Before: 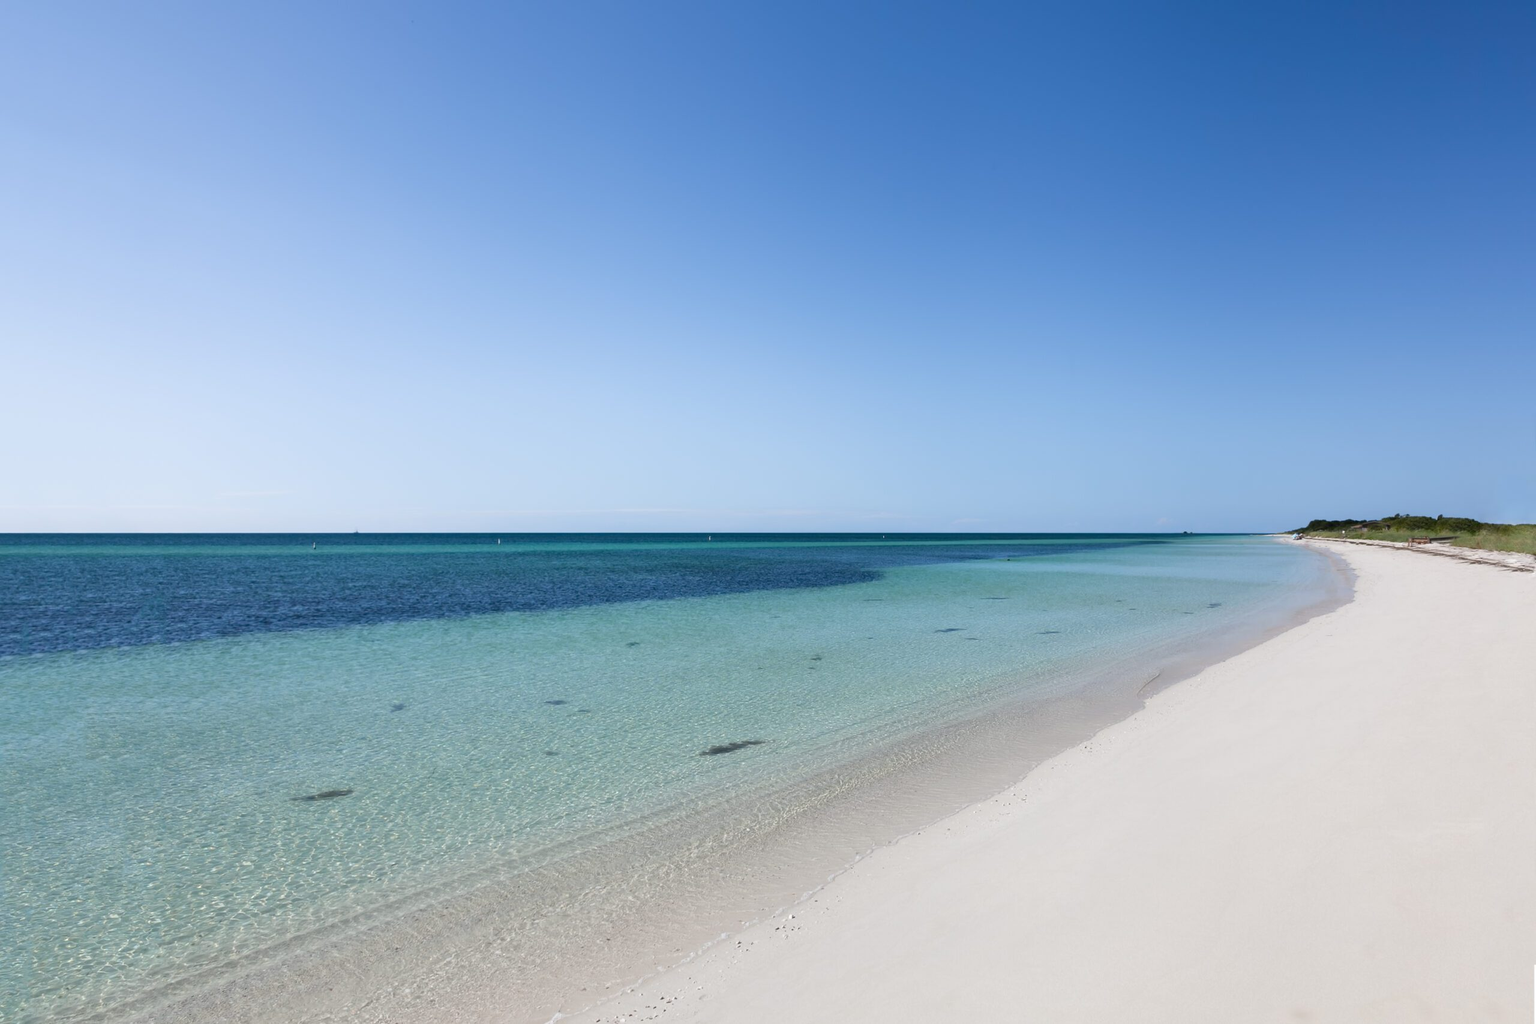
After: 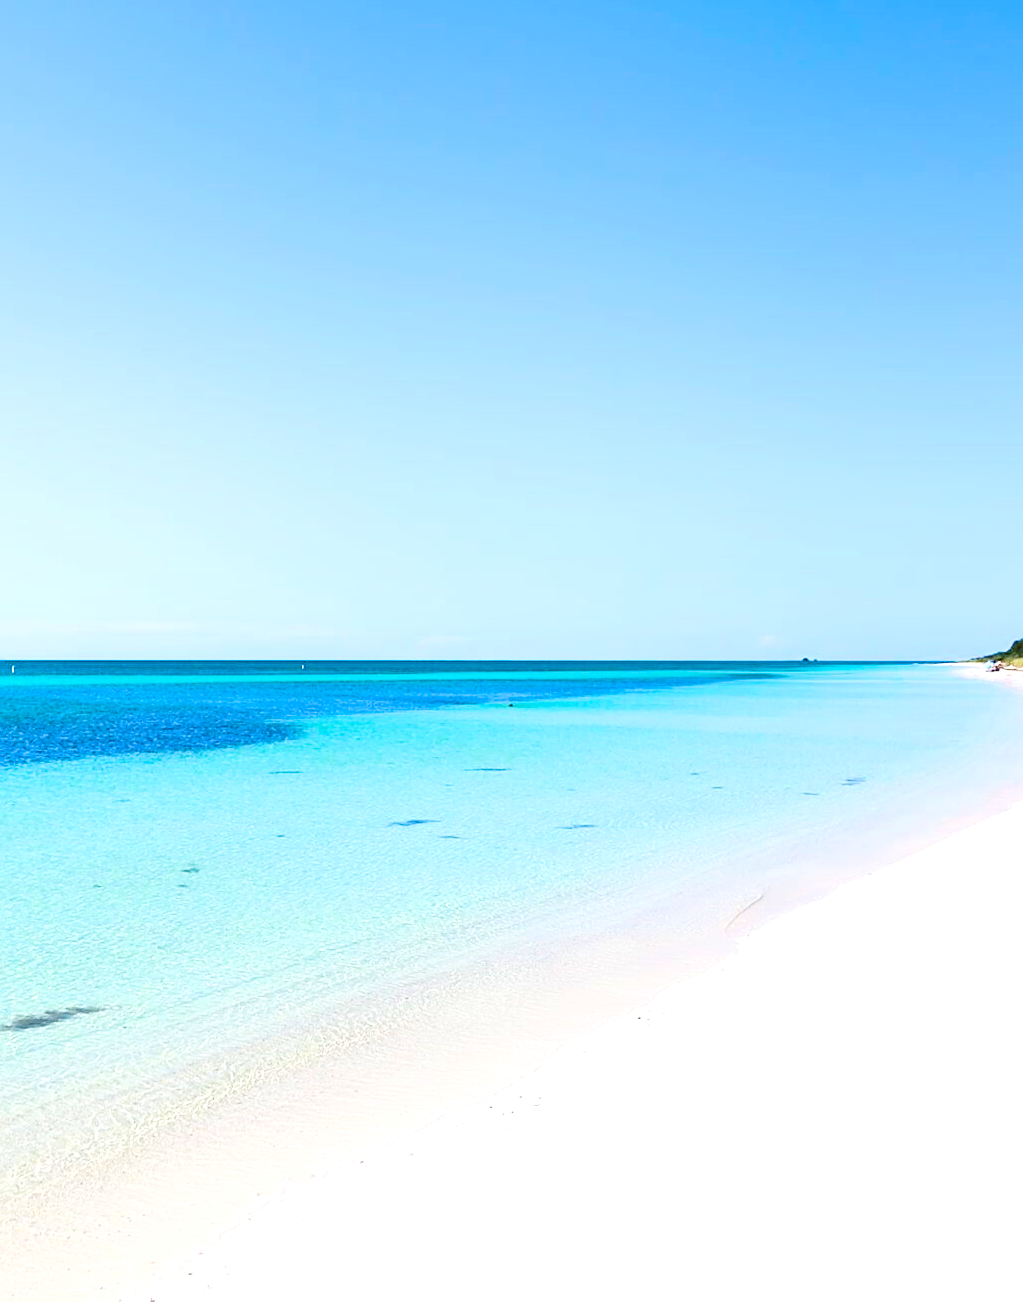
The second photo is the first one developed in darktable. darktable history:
filmic rgb: black relative exposure -16 EV, white relative exposure 6.12 EV, hardness 5.22
levels: black 3.83%, white 90.64%, levels [0.044, 0.416, 0.908]
crop: left 45.721%, top 13.393%, right 14.118%, bottom 10.01%
color balance rgb: linear chroma grading › shadows -10%, linear chroma grading › global chroma 20%, perceptual saturation grading › global saturation 15%, perceptual brilliance grading › global brilliance 30%, perceptual brilliance grading › highlights 12%, perceptual brilliance grading › mid-tones 24%, global vibrance 20%
exposure: exposure 0.2 EV, compensate highlight preservation false
sharpen: on, module defaults
